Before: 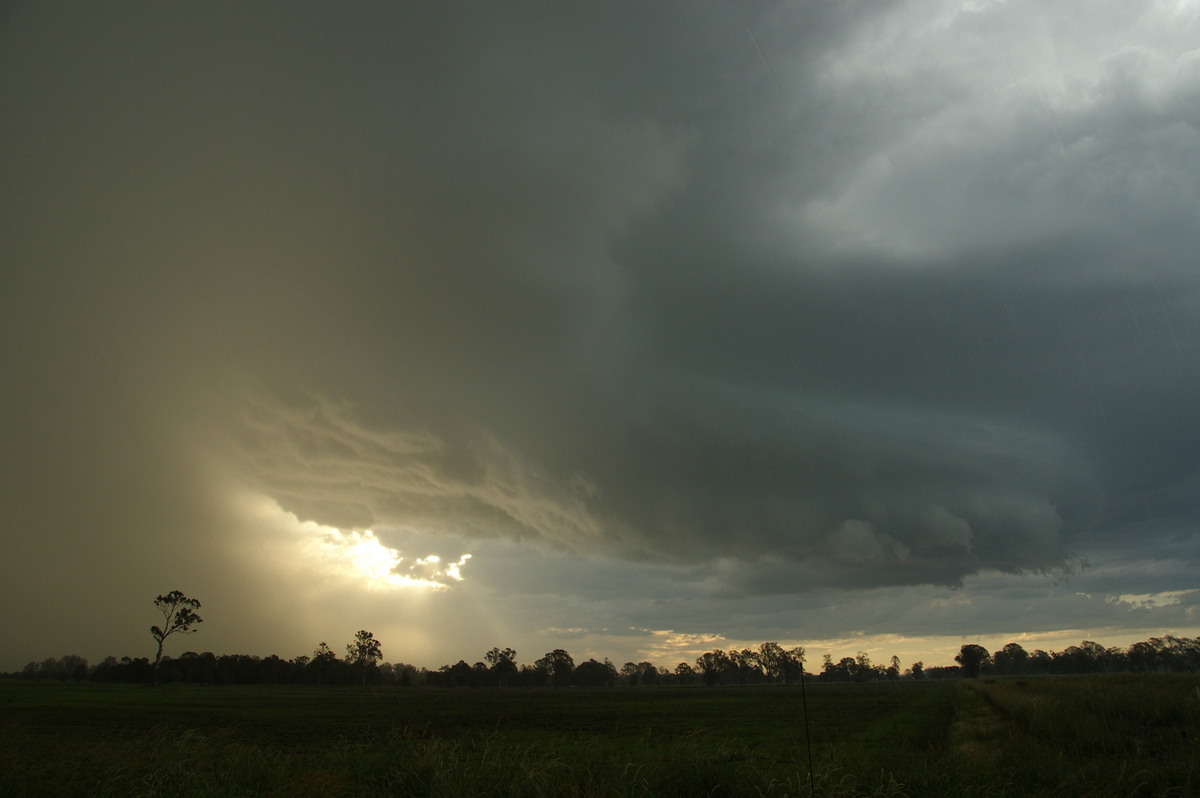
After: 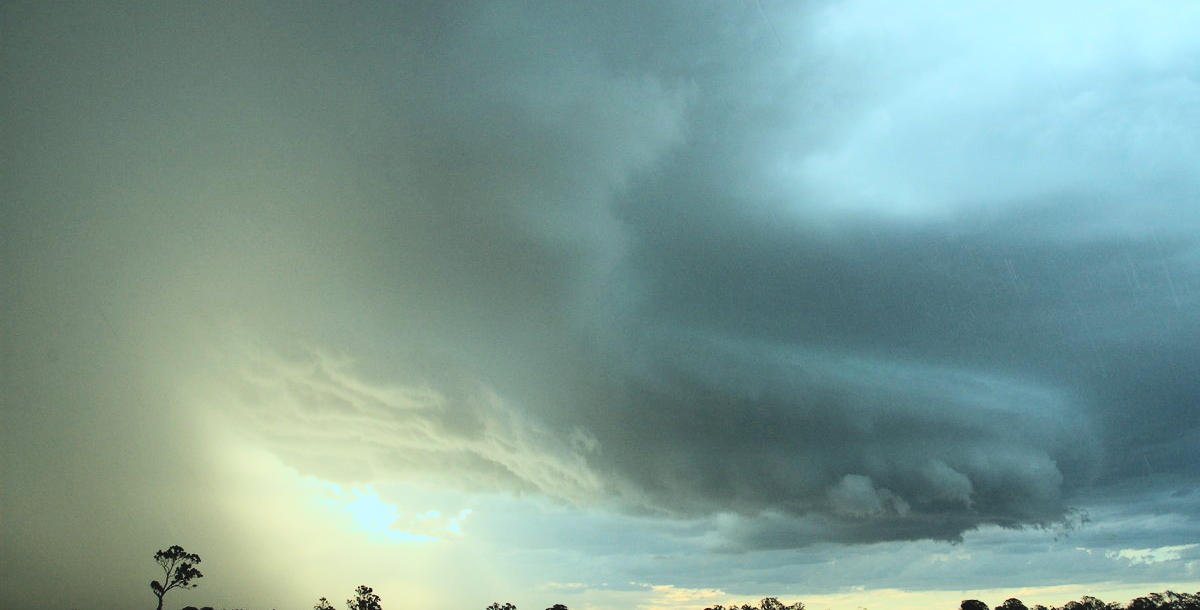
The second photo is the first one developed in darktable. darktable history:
color correction: highlights a* -11.85, highlights b* -15.69
exposure: exposure 0.203 EV, compensate exposure bias true, compensate highlight preservation false
contrast brightness saturation: contrast -0.106
crop: top 5.711%, bottom 17.77%
base curve: curves: ch0 [(0, 0) (0, 0) (0.002, 0.001) (0.008, 0.003) (0.019, 0.011) (0.037, 0.037) (0.064, 0.11) (0.102, 0.232) (0.152, 0.379) (0.216, 0.524) (0.296, 0.665) (0.394, 0.789) (0.512, 0.881) (0.651, 0.945) (0.813, 0.986) (1, 1)]
tone equalizer: -8 EV -0.379 EV, -7 EV -0.384 EV, -6 EV -0.314 EV, -5 EV -0.242 EV, -3 EV 0.236 EV, -2 EV 0.336 EV, -1 EV 0.364 EV, +0 EV 0.422 EV, edges refinement/feathering 500, mask exposure compensation -1.57 EV, preserve details no
